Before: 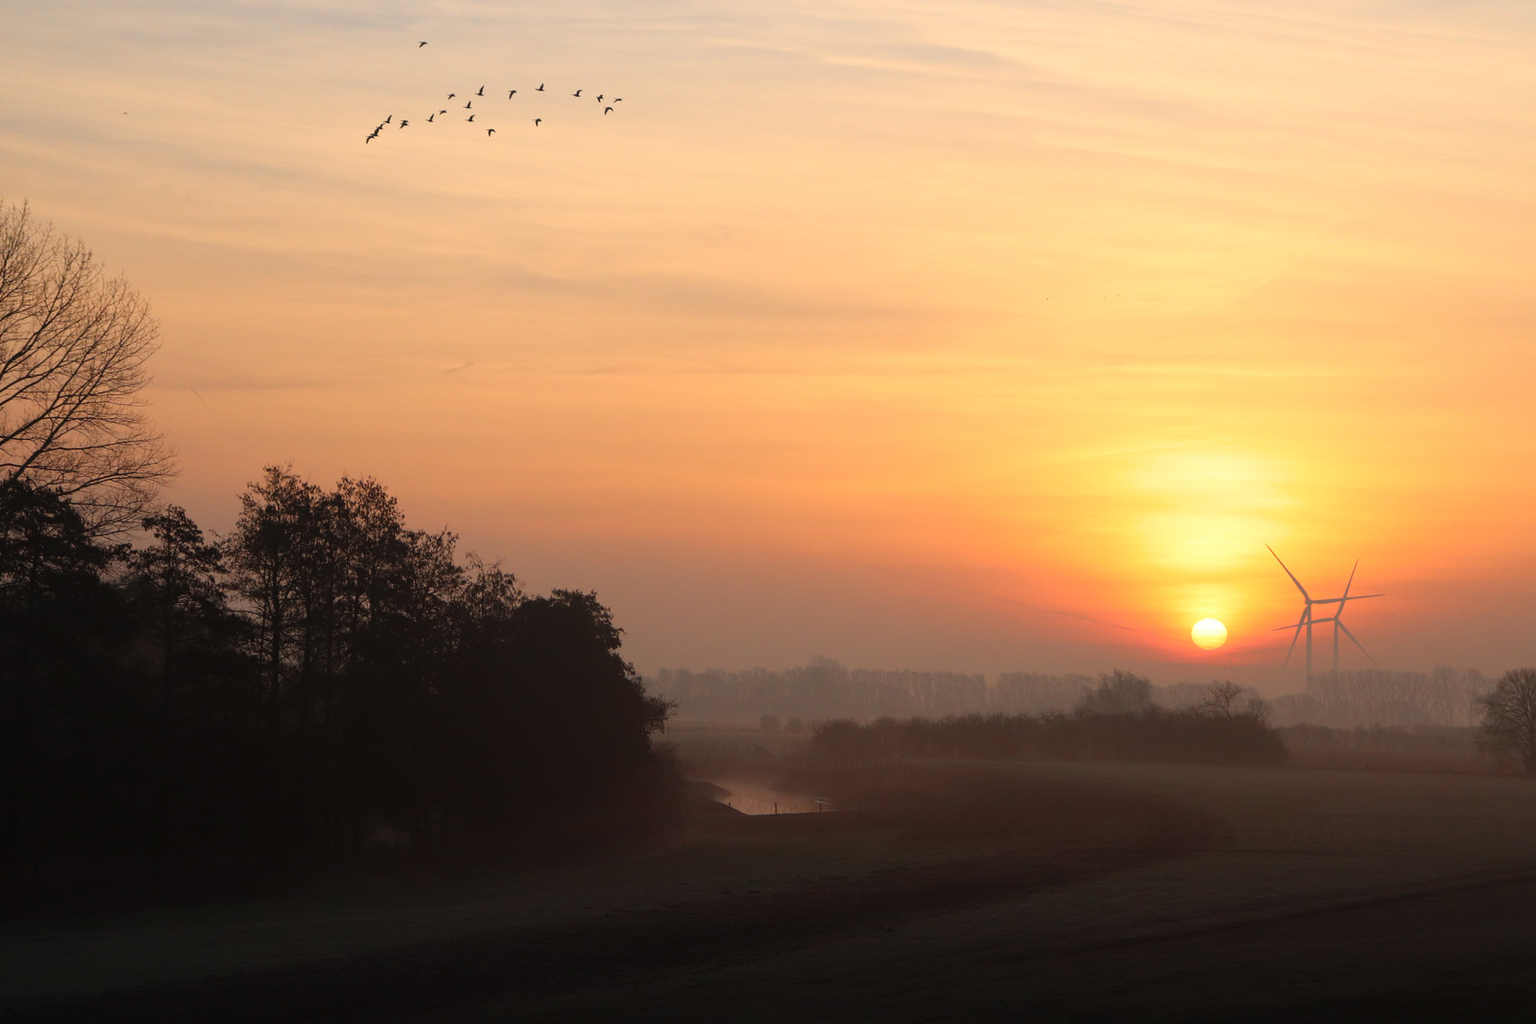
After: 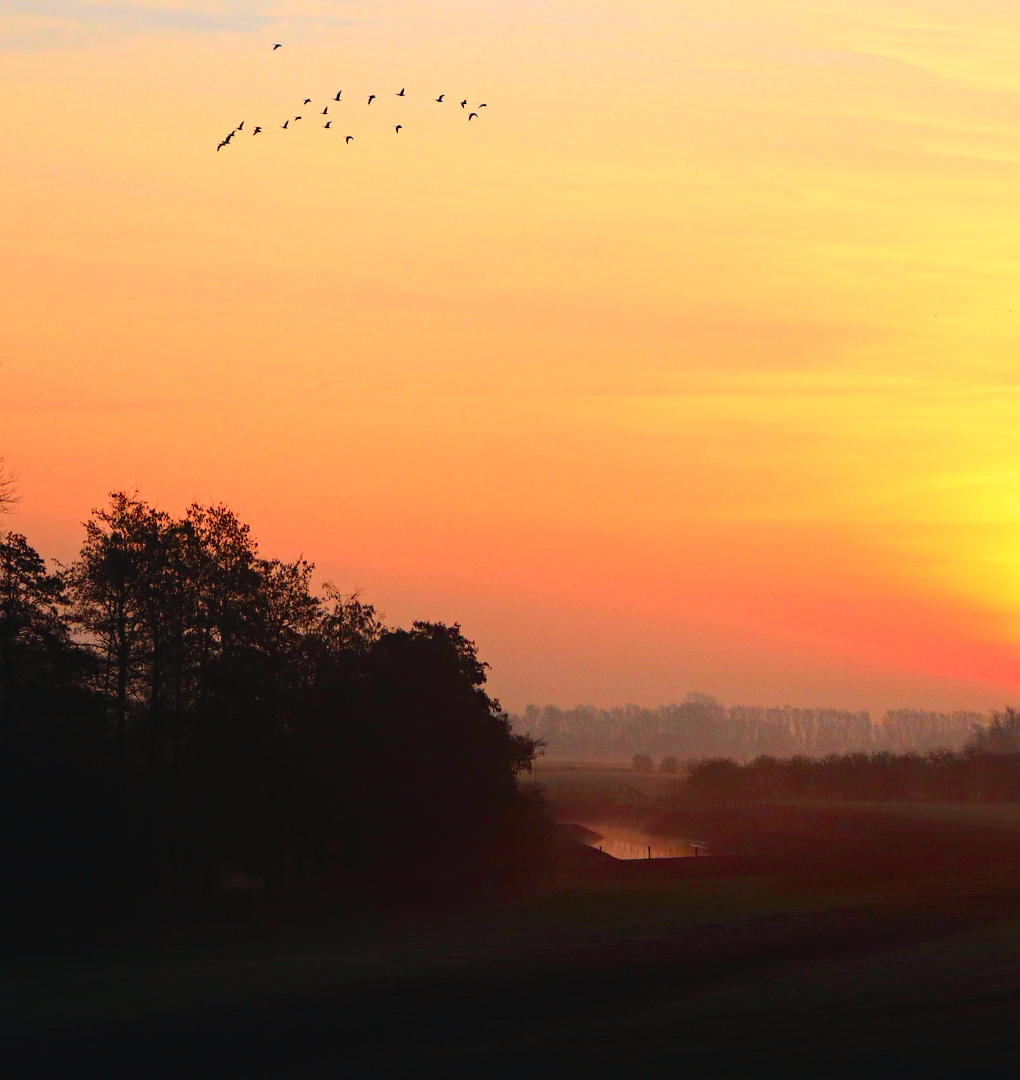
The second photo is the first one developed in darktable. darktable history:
crop: left 10.483%, right 26.544%
tone curve: curves: ch0 [(0, 0.023) (0.103, 0.087) (0.277, 0.28) (0.438, 0.547) (0.546, 0.678) (0.735, 0.843) (0.994, 1)]; ch1 [(0, 0) (0.371, 0.261) (0.465, 0.42) (0.488, 0.477) (0.512, 0.513) (0.542, 0.581) (0.574, 0.647) (0.636, 0.747) (1, 1)]; ch2 [(0, 0) (0.369, 0.388) (0.449, 0.431) (0.478, 0.471) (0.516, 0.517) (0.575, 0.642) (0.649, 0.726) (1, 1)], color space Lab, independent channels, preserve colors none
haze removal: compatibility mode true, adaptive false
